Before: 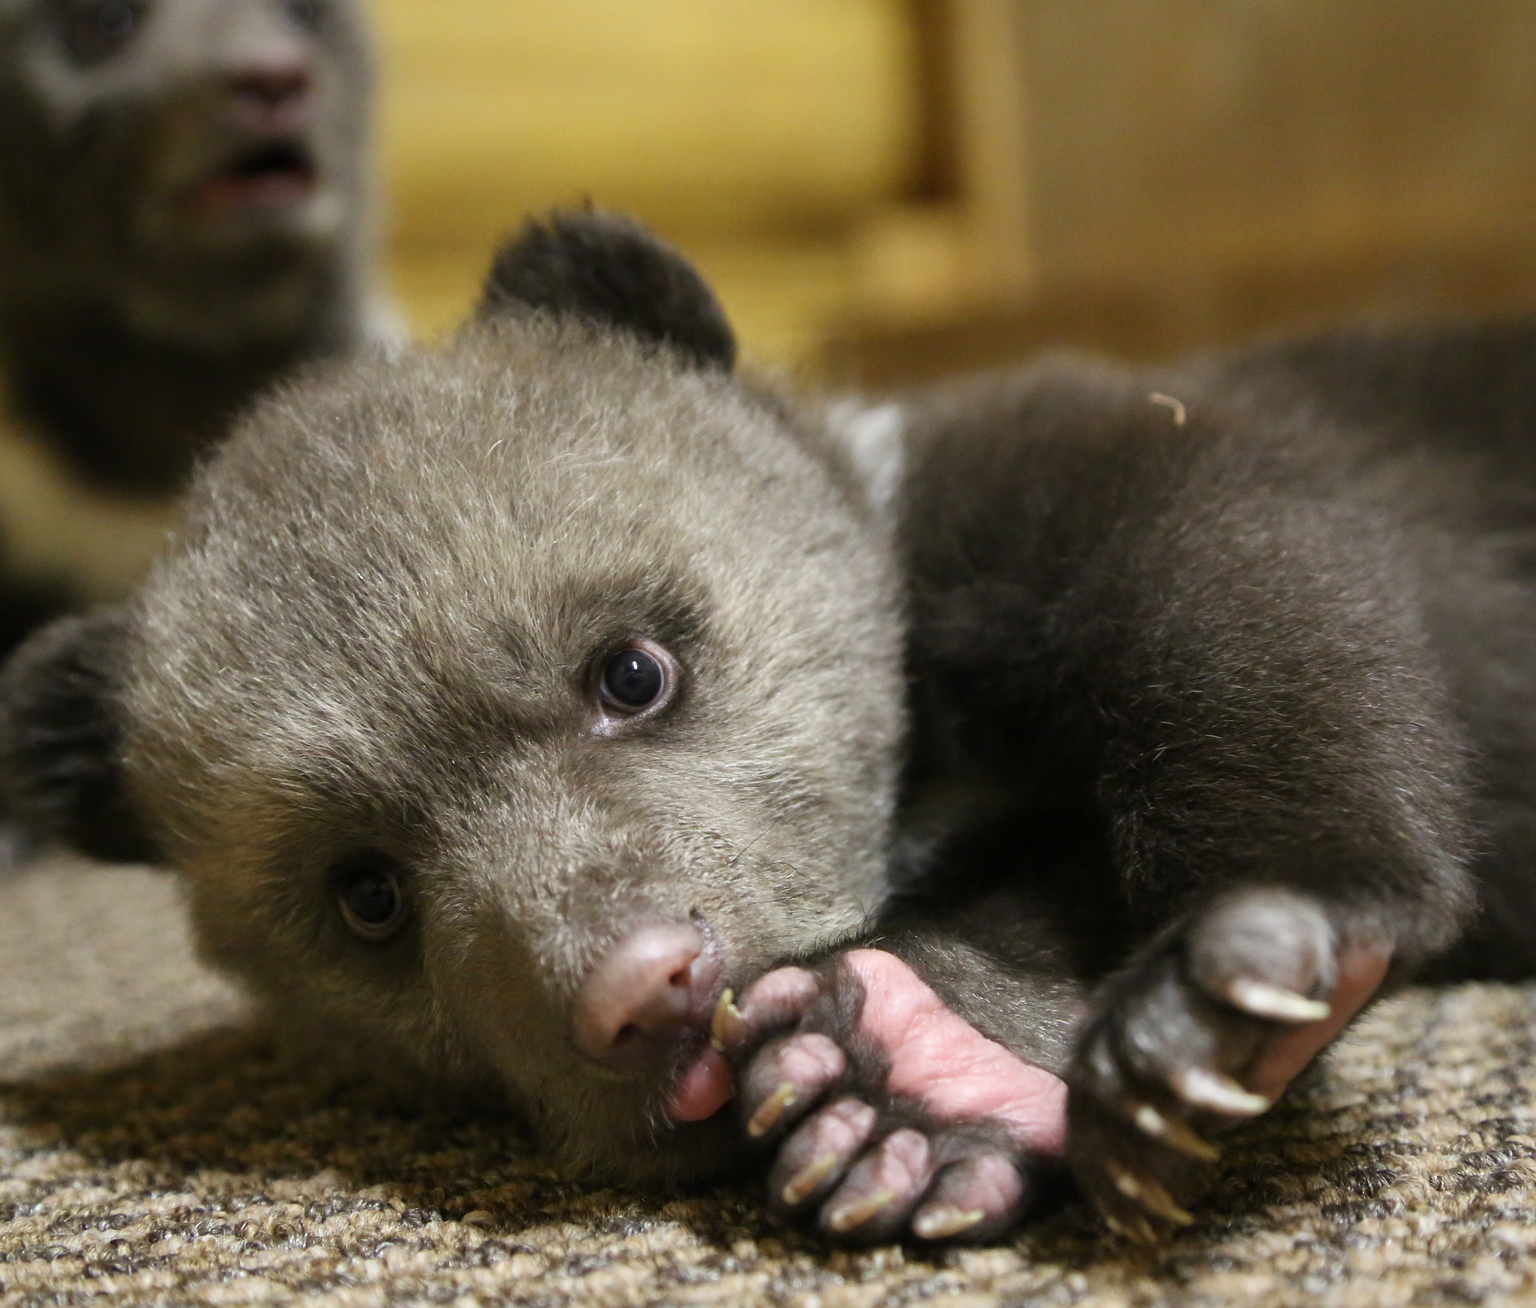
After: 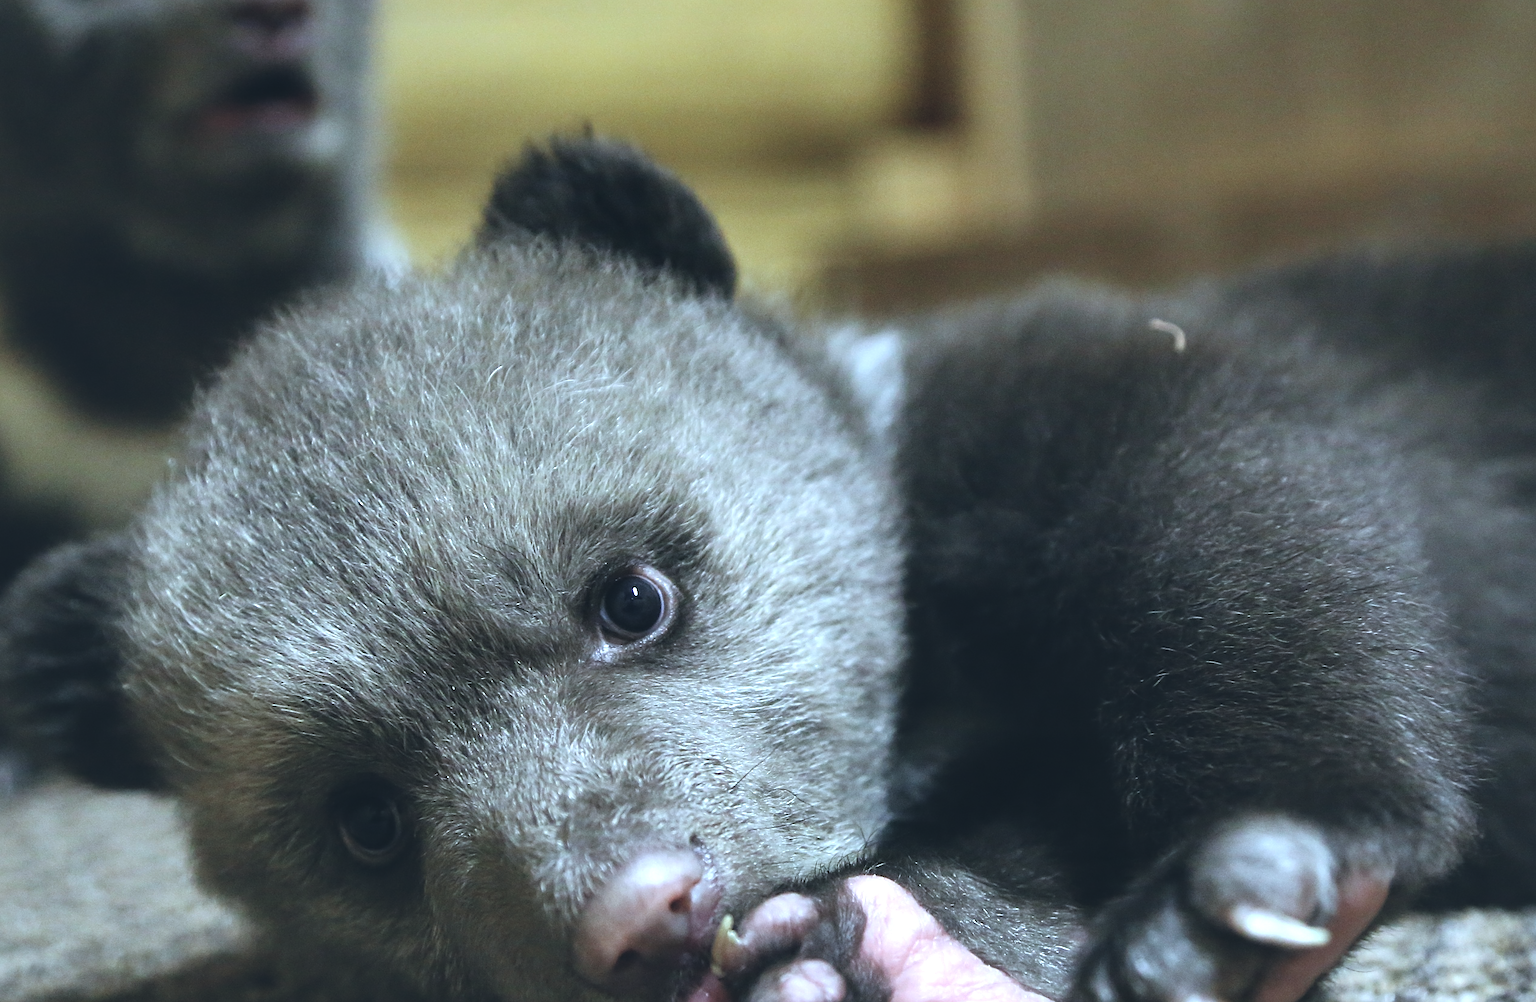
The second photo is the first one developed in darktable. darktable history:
crop: top 5.687%, bottom 17.639%
exposure: black level correction -0.022, exposure -0.03 EV, compensate exposure bias true, compensate highlight preservation false
local contrast: highlights 182%, shadows 143%, detail 140%, midtone range 0.252
sharpen: on, module defaults
color calibration: x 0.396, y 0.386, temperature 3673.86 K
